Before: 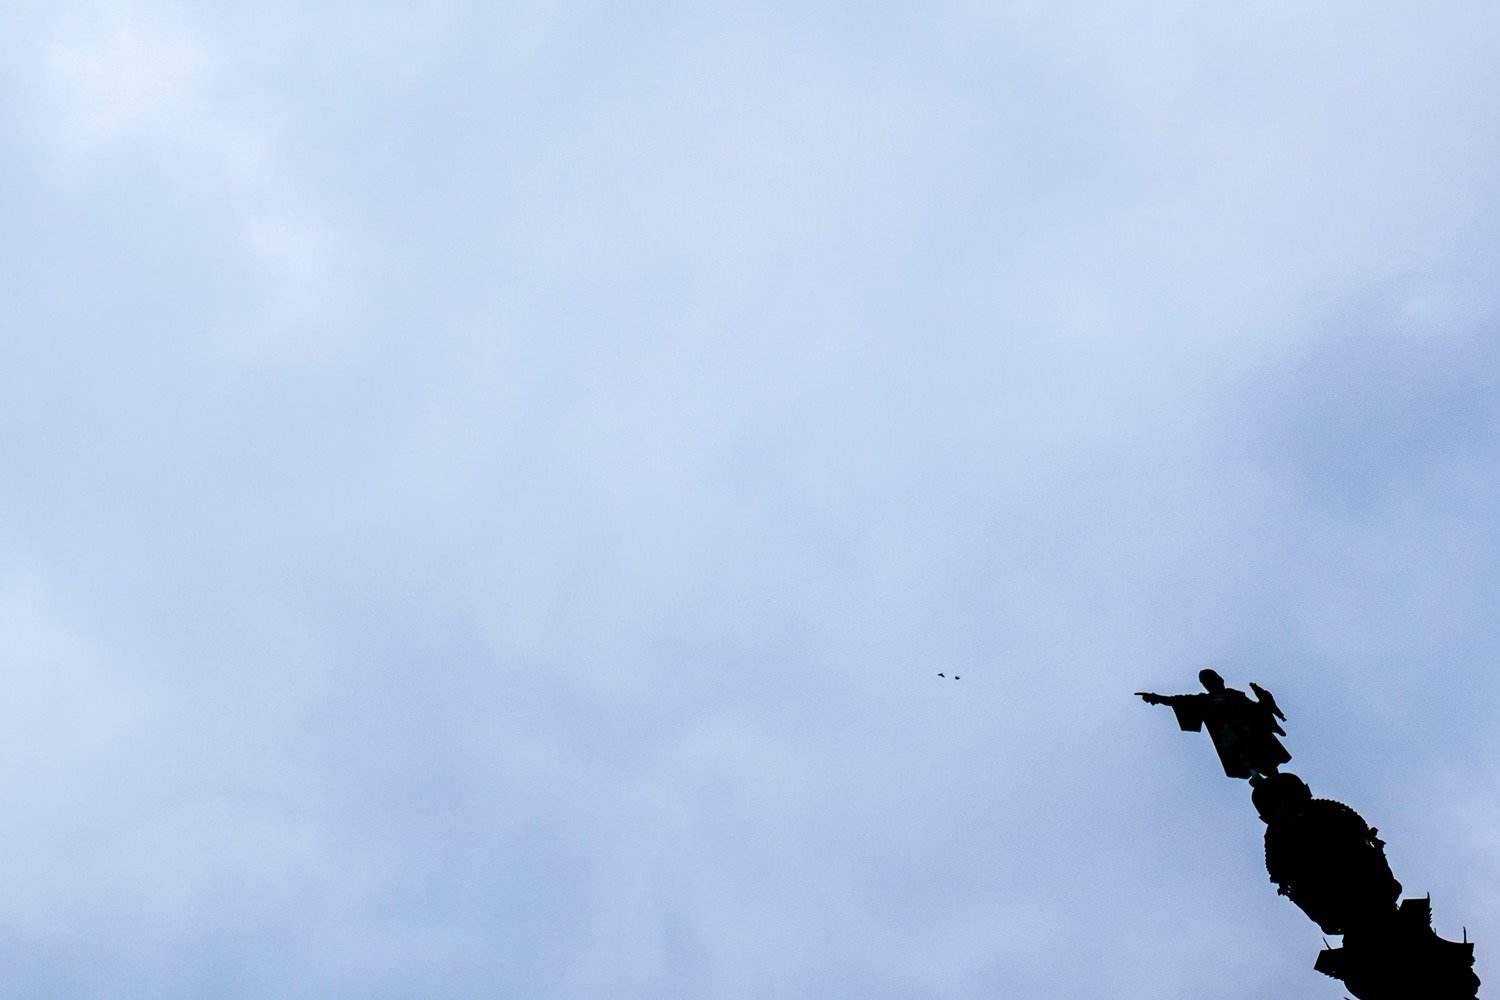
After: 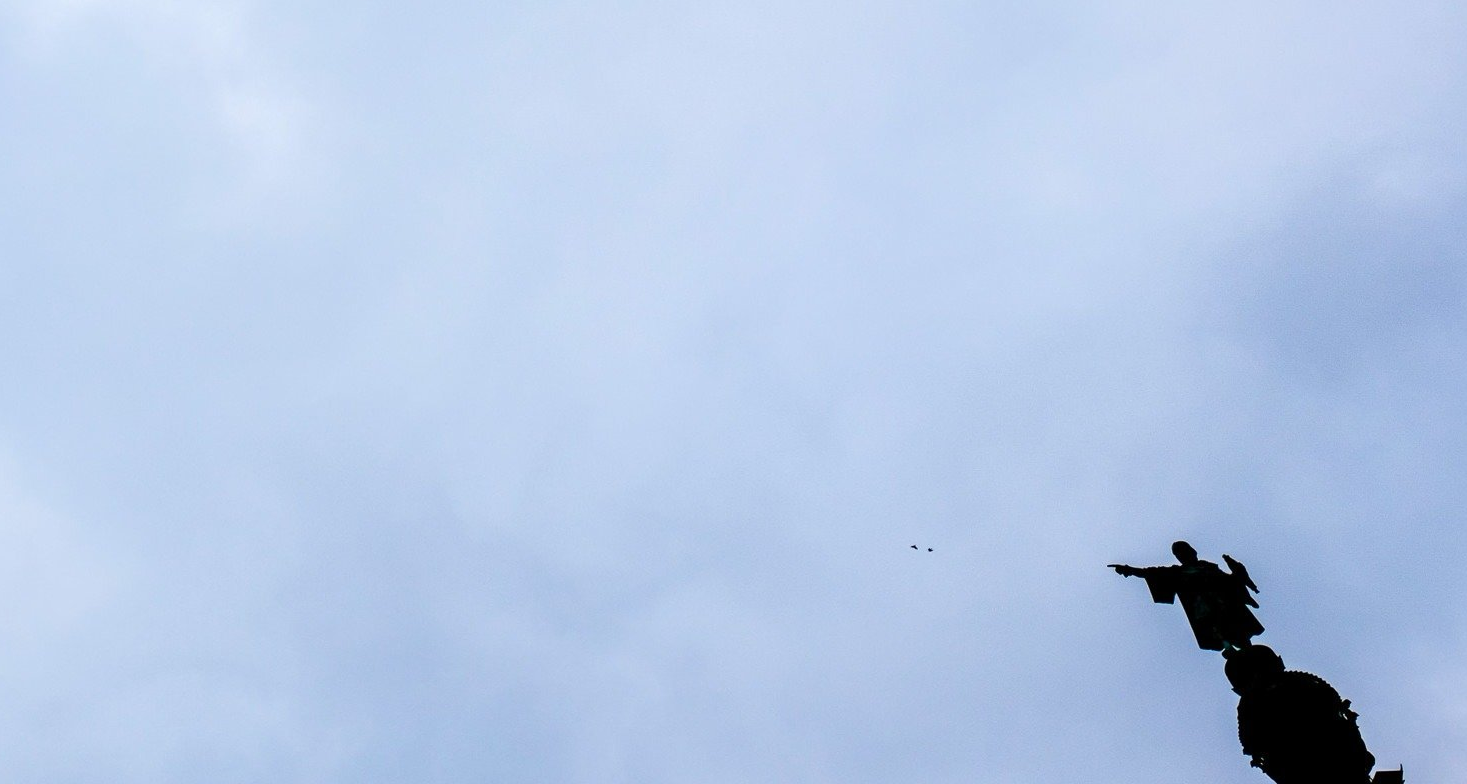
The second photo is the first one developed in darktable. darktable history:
crop and rotate: left 1.877%, top 12.805%, right 0.301%, bottom 8.745%
